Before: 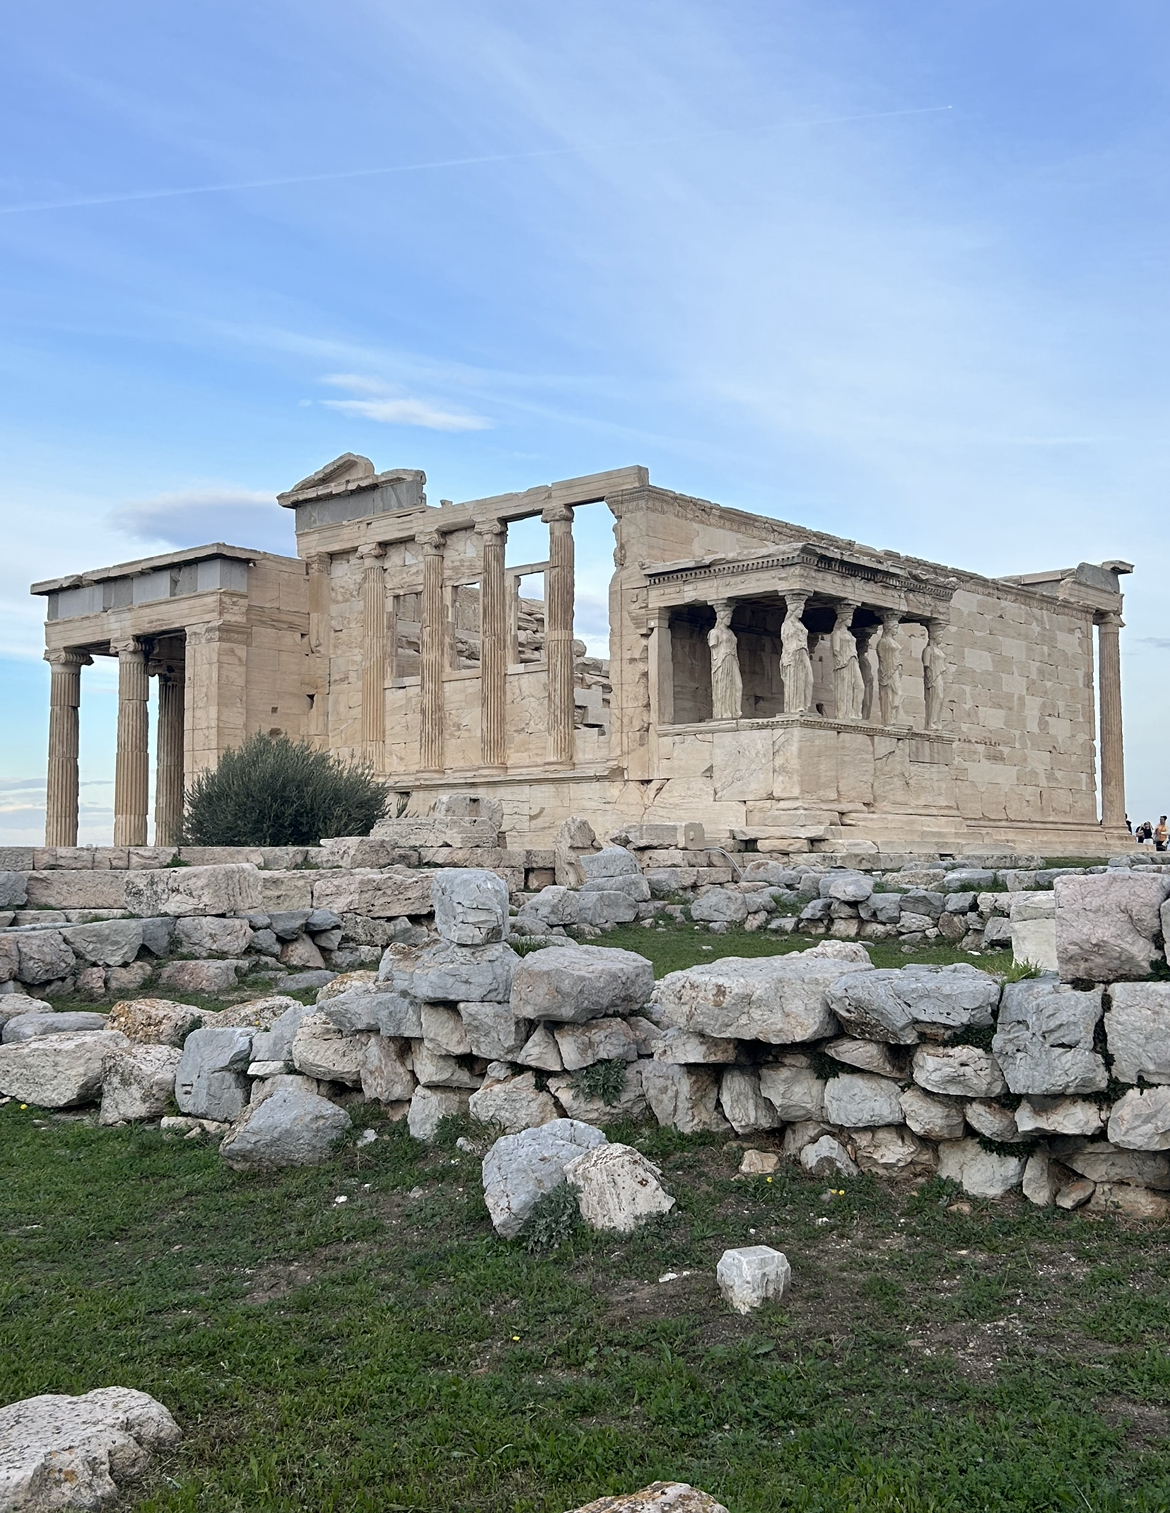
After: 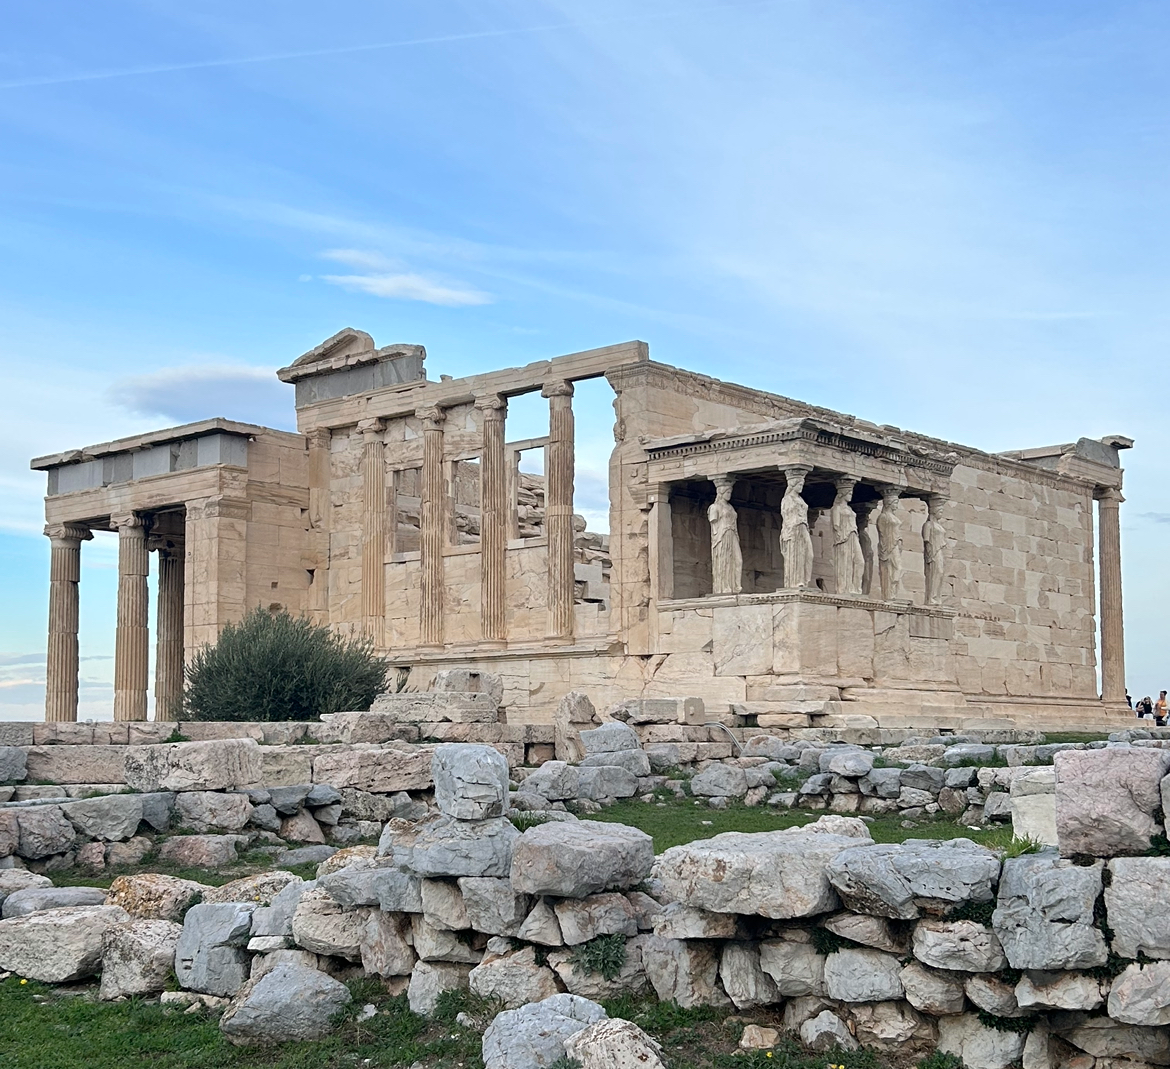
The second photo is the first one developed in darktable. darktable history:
levels: levels [0, 0.498, 0.996]
crop and rotate: top 8.293%, bottom 20.996%
